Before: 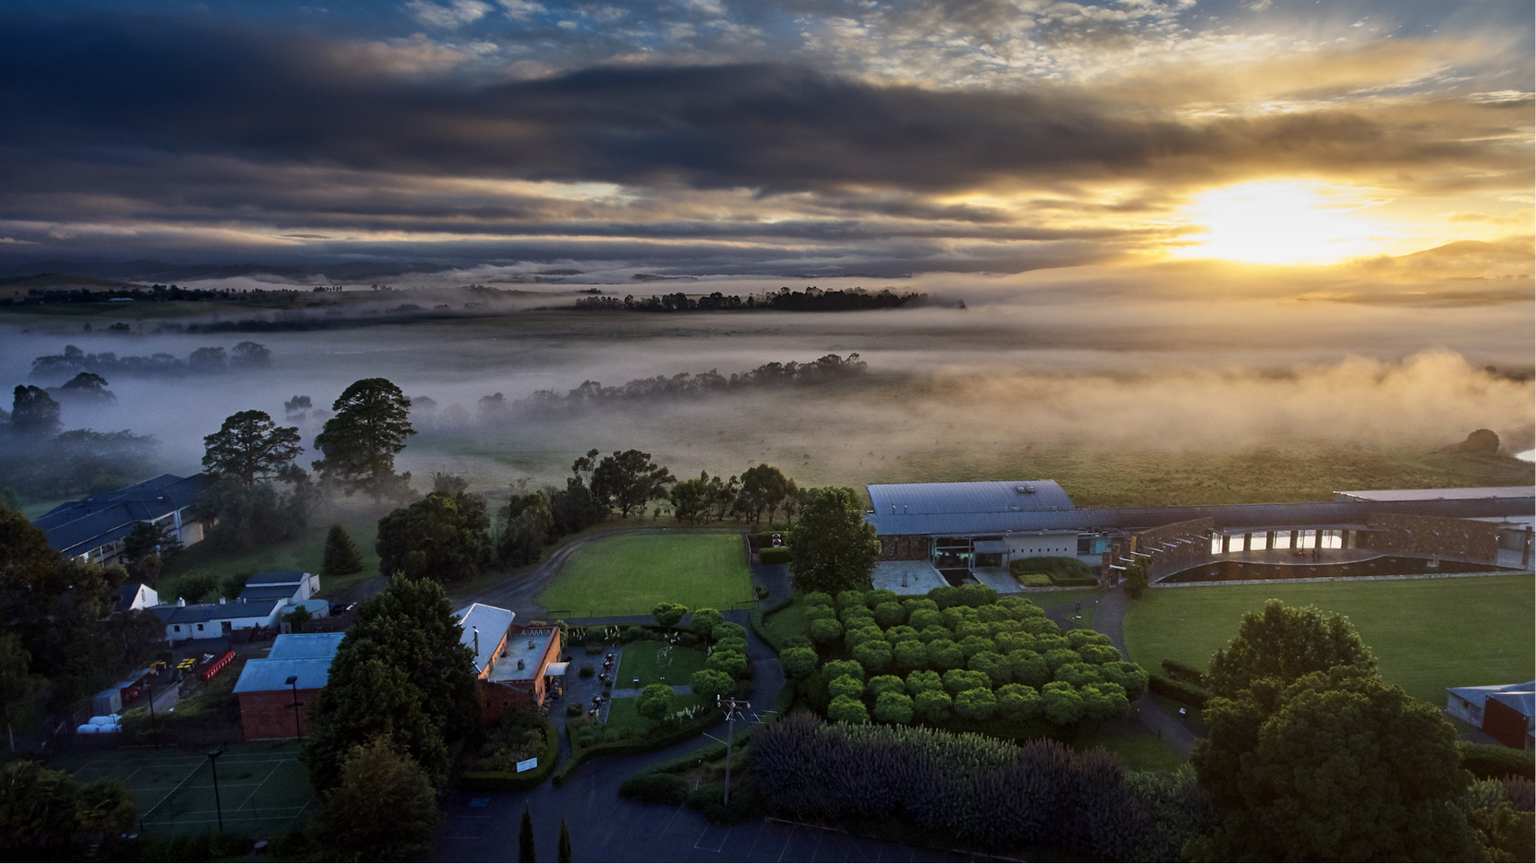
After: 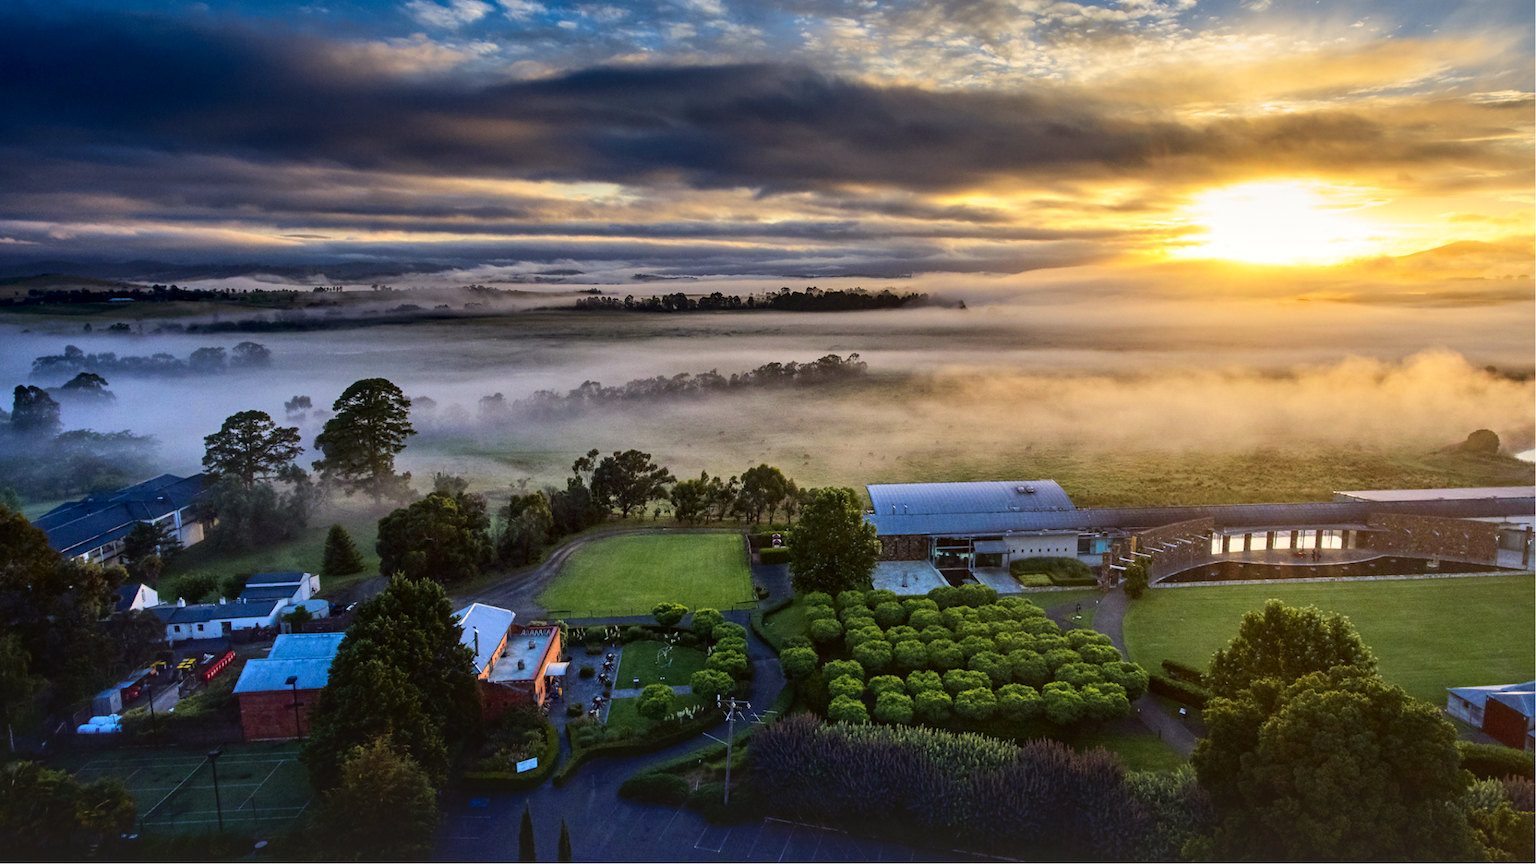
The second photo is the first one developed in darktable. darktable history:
tone curve: curves: ch0 [(0, 0.01) (0.052, 0.045) (0.136, 0.133) (0.29, 0.332) (0.453, 0.531) (0.676, 0.751) (0.89, 0.919) (1, 1)]; ch1 [(0, 0) (0.094, 0.081) (0.285, 0.299) (0.385, 0.403) (0.446, 0.443) (0.495, 0.496) (0.544, 0.552) (0.589, 0.612) (0.722, 0.728) (1, 1)]; ch2 [(0, 0) (0.257, 0.217) (0.43, 0.421) (0.498, 0.507) (0.531, 0.544) (0.56, 0.579) (0.625, 0.642) (1, 1)], color space Lab, independent channels, preserve colors none
color balance rgb: perceptual saturation grading › global saturation 20%, global vibrance 20%
local contrast: on, module defaults
